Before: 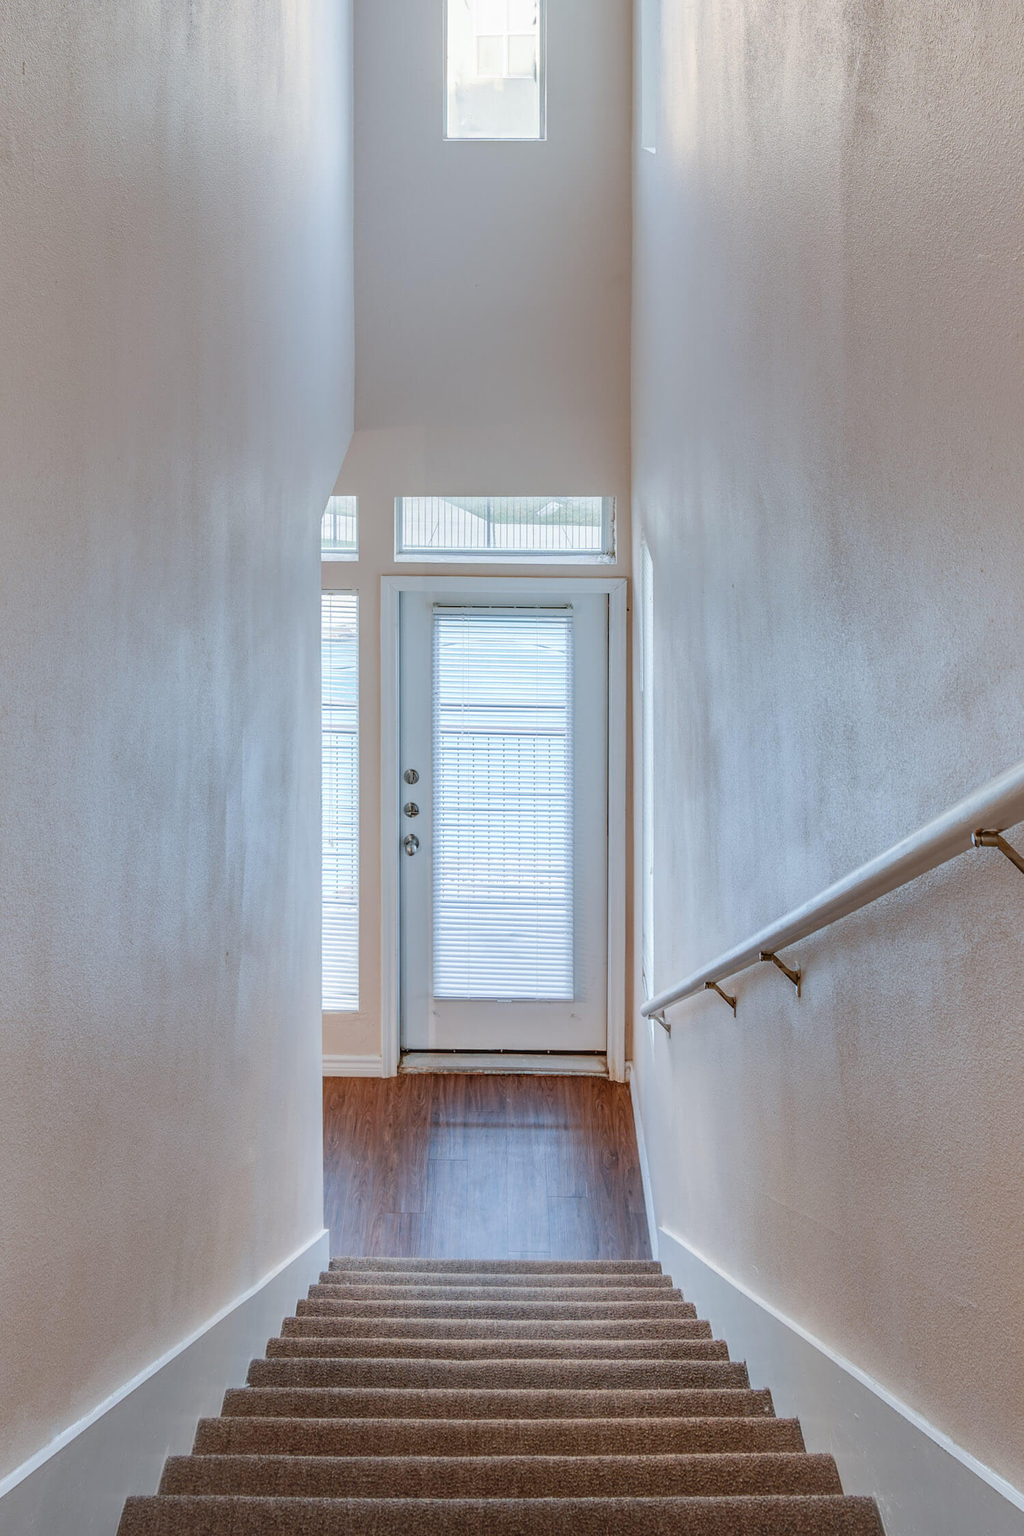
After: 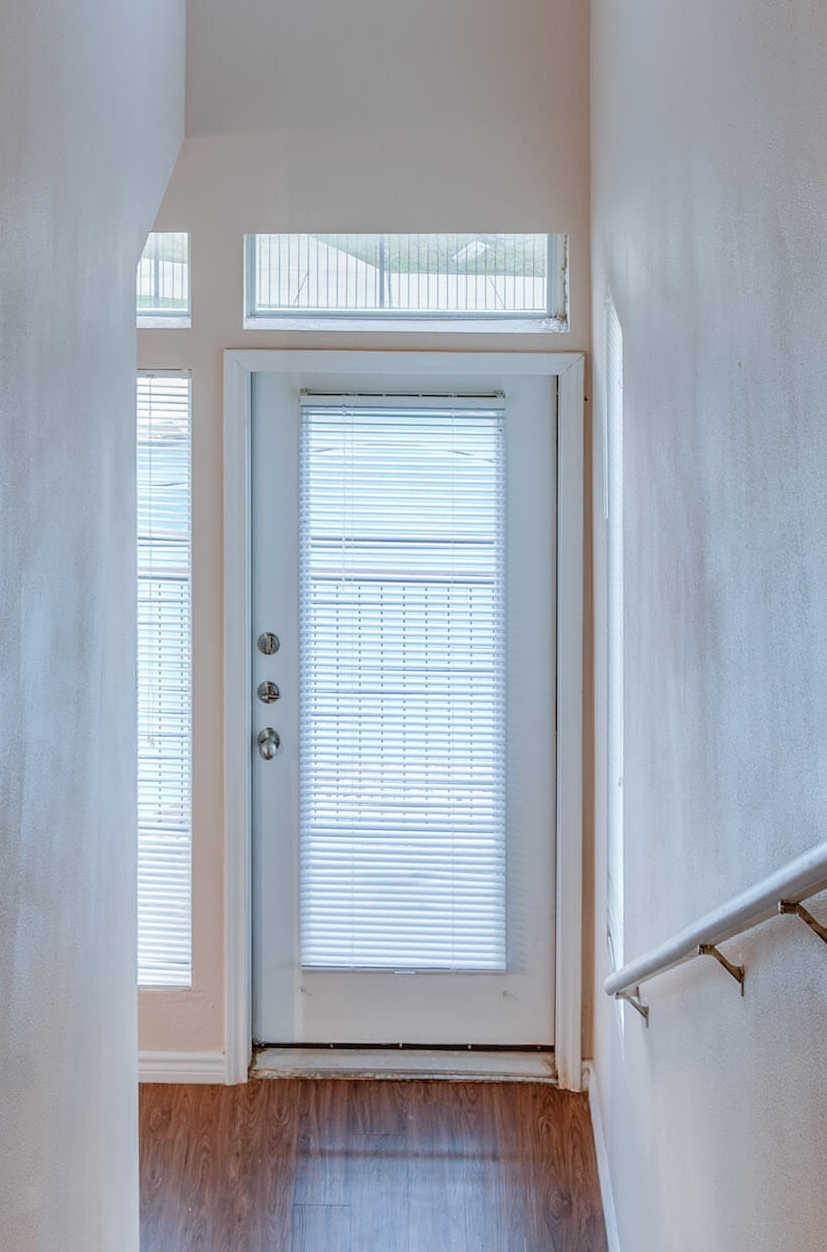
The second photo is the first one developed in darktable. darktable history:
crop and rotate: left 22.298%, top 21.959%, right 22.56%, bottom 22.37%
